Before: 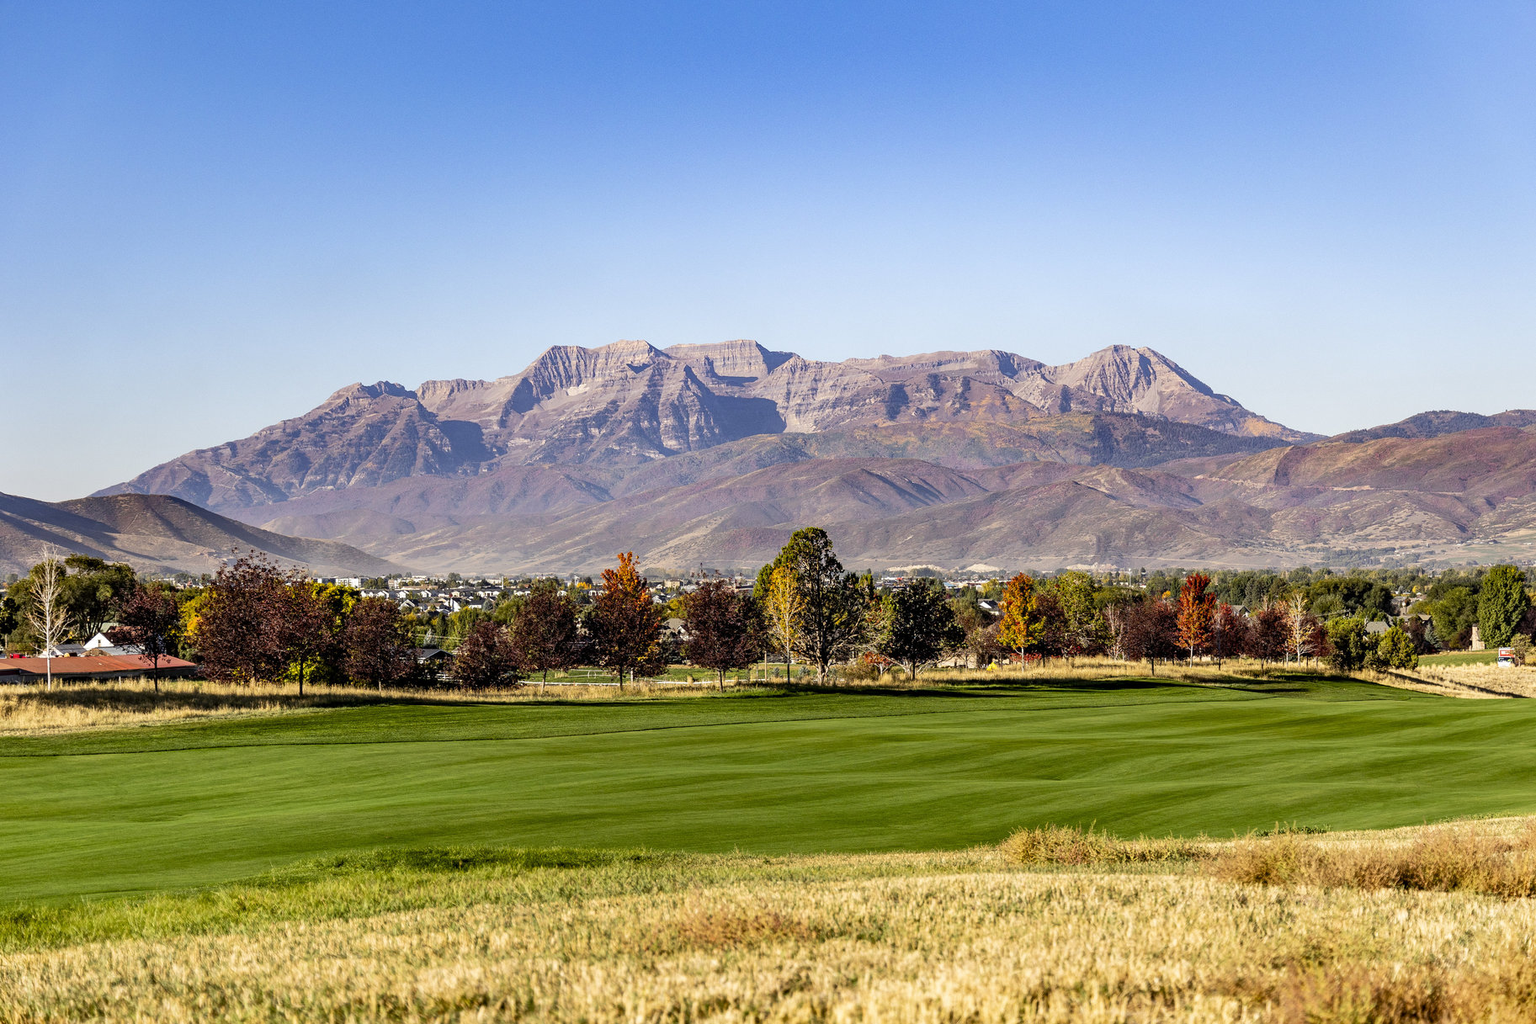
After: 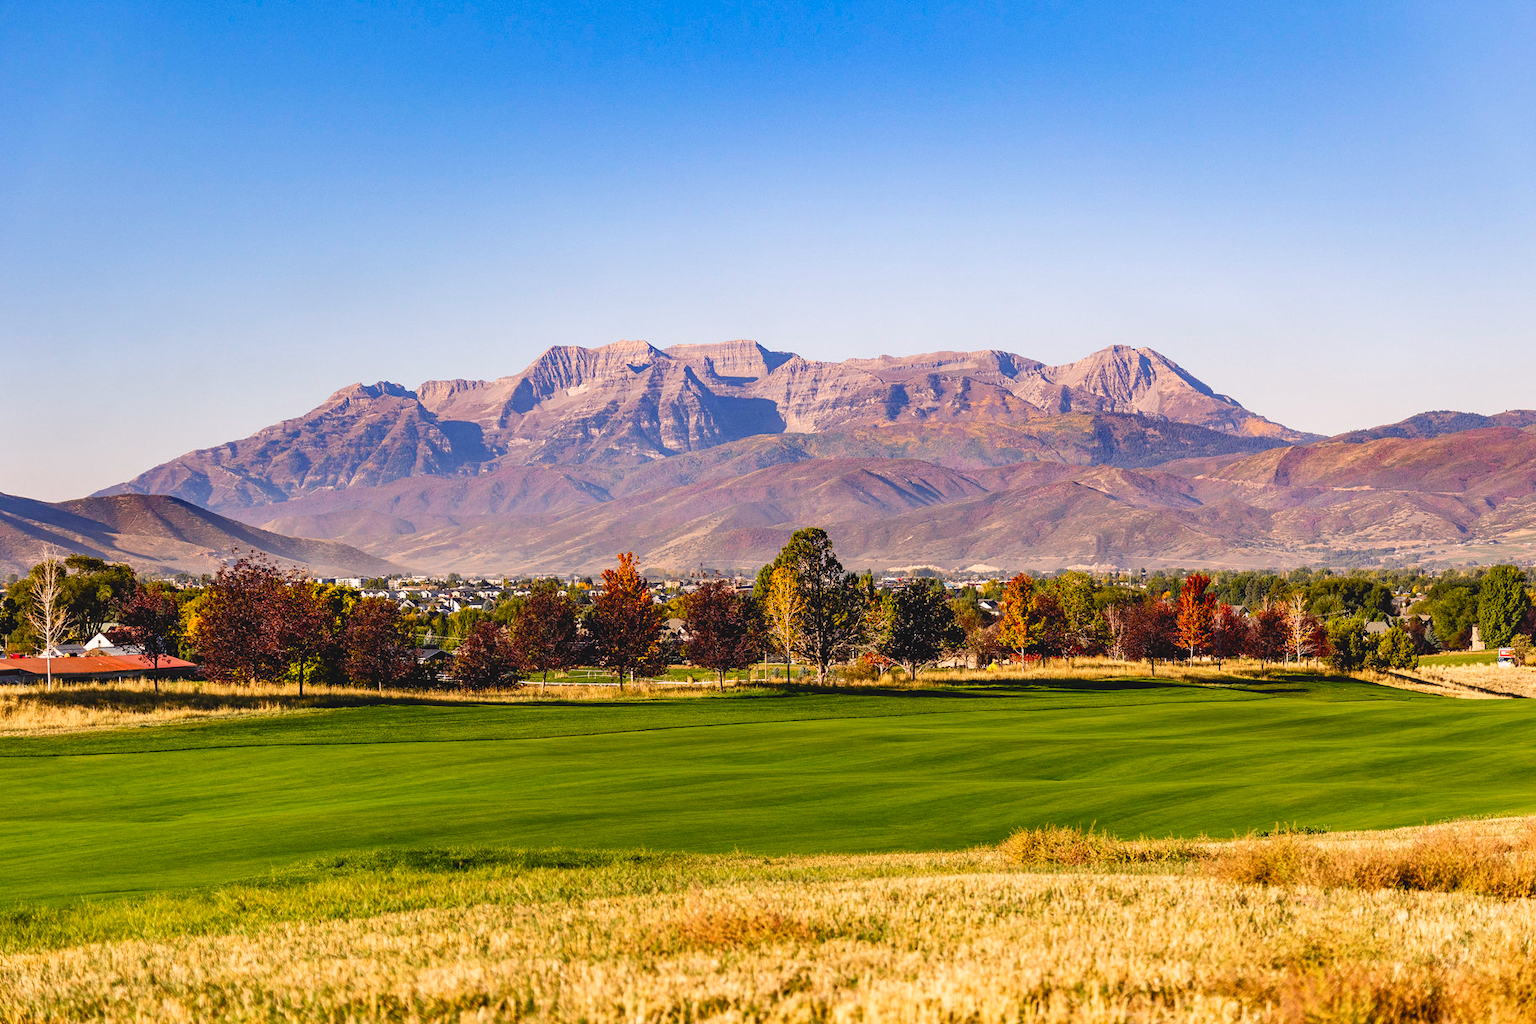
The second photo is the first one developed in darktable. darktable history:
white balance: red 1.009, blue 1.027
color balance rgb: shadows lift › chroma 2%, shadows lift › hue 247.2°, power › chroma 0.3%, power › hue 25.2°, highlights gain › chroma 3%, highlights gain › hue 60°, global offset › luminance 0.75%, perceptual saturation grading › global saturation 20%, perceptual saturation grading › highlights -20%, perceptual saturation grading › shadows 30%, global vibrance 20%
